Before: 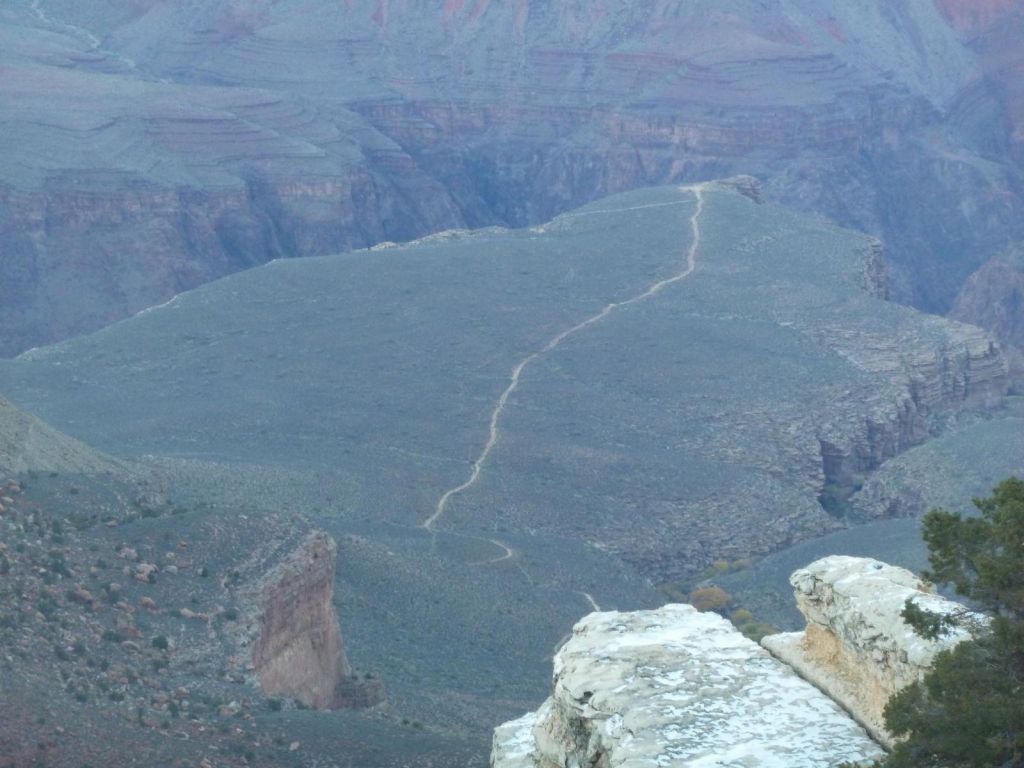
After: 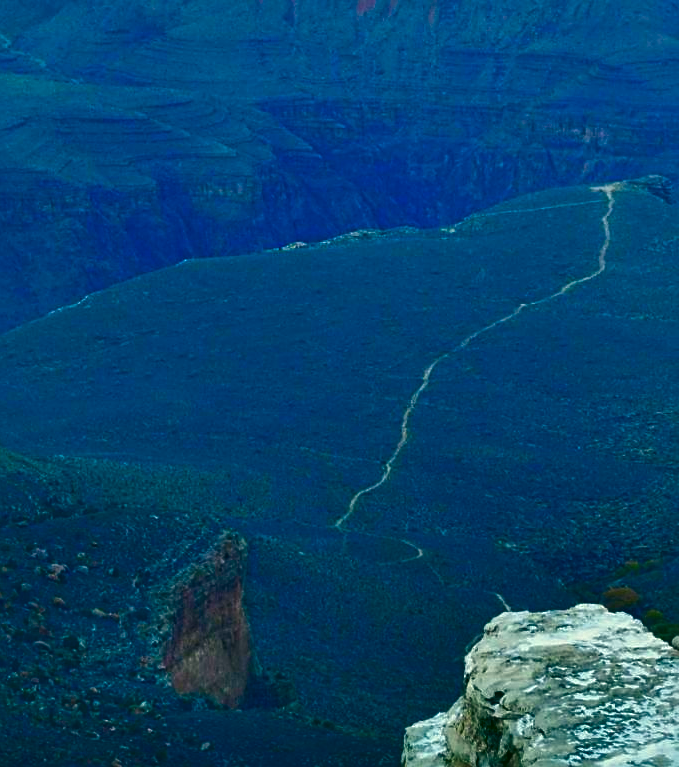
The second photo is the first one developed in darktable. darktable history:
crop and rotate: left 8.751%, right 24.902%
sharpen: on, module defaults
color correction: highlights a* -0.421, highlights b* 9.54, shadows a* -8.74, shadows b* 1.46
exposure: exposure -0.04 EV, compensate highlight preservation false
contrast brightness saturation: brightness -0.983, saturation 0.982
shadows and highlights: highlights color adjustment 0.633%, soften with gaussian
